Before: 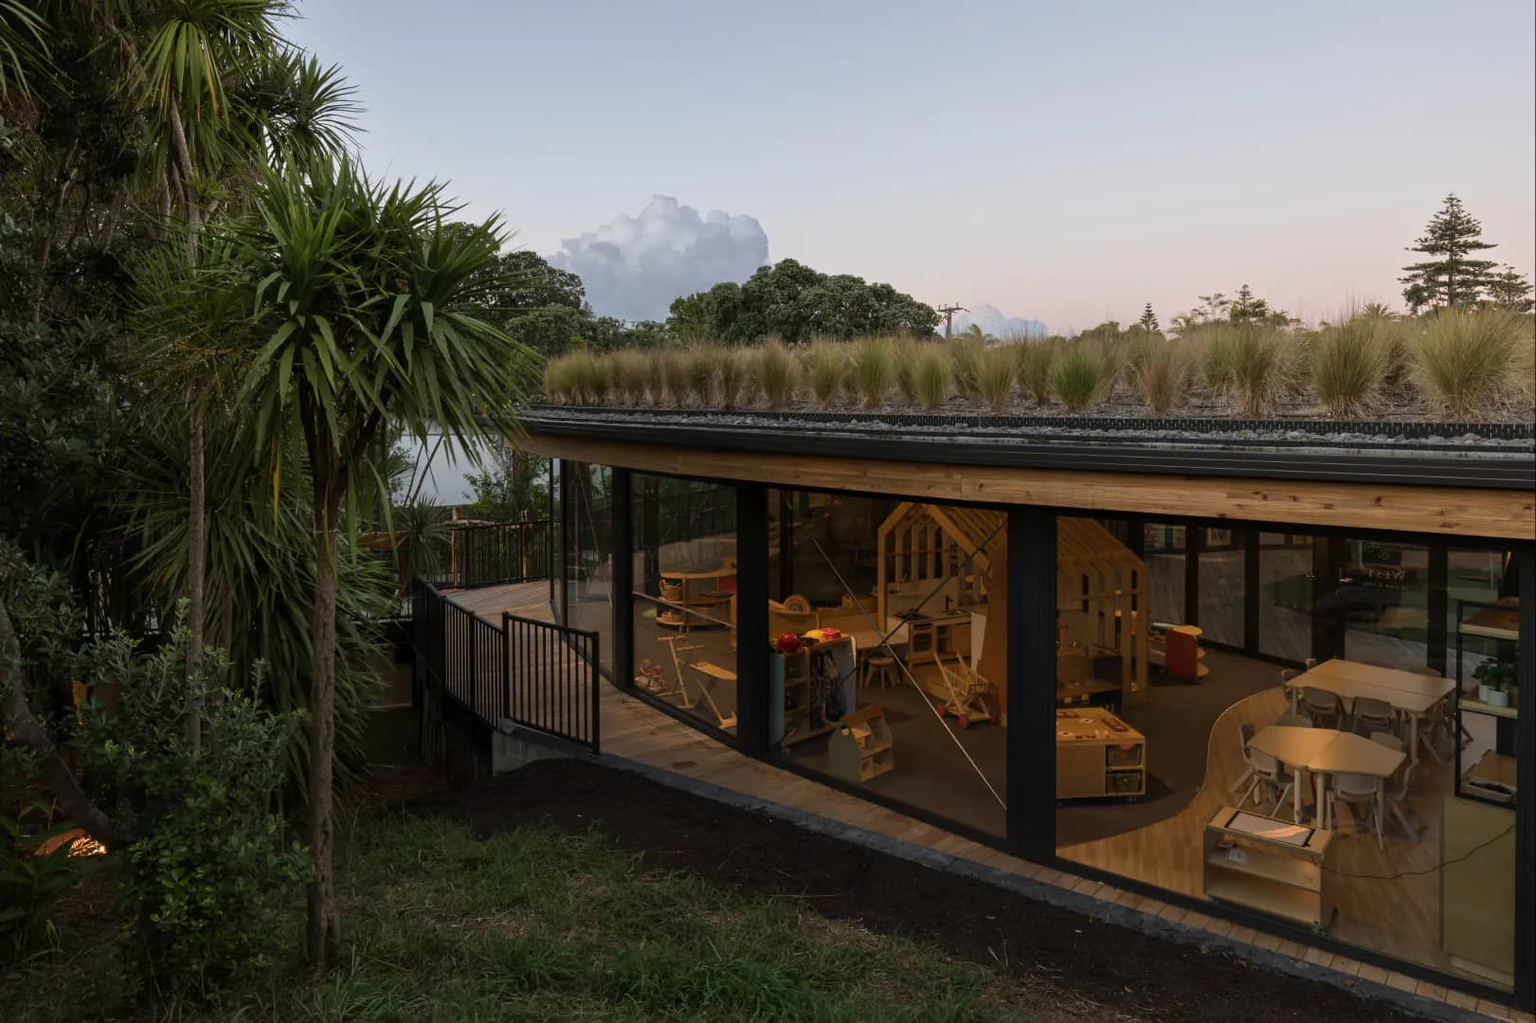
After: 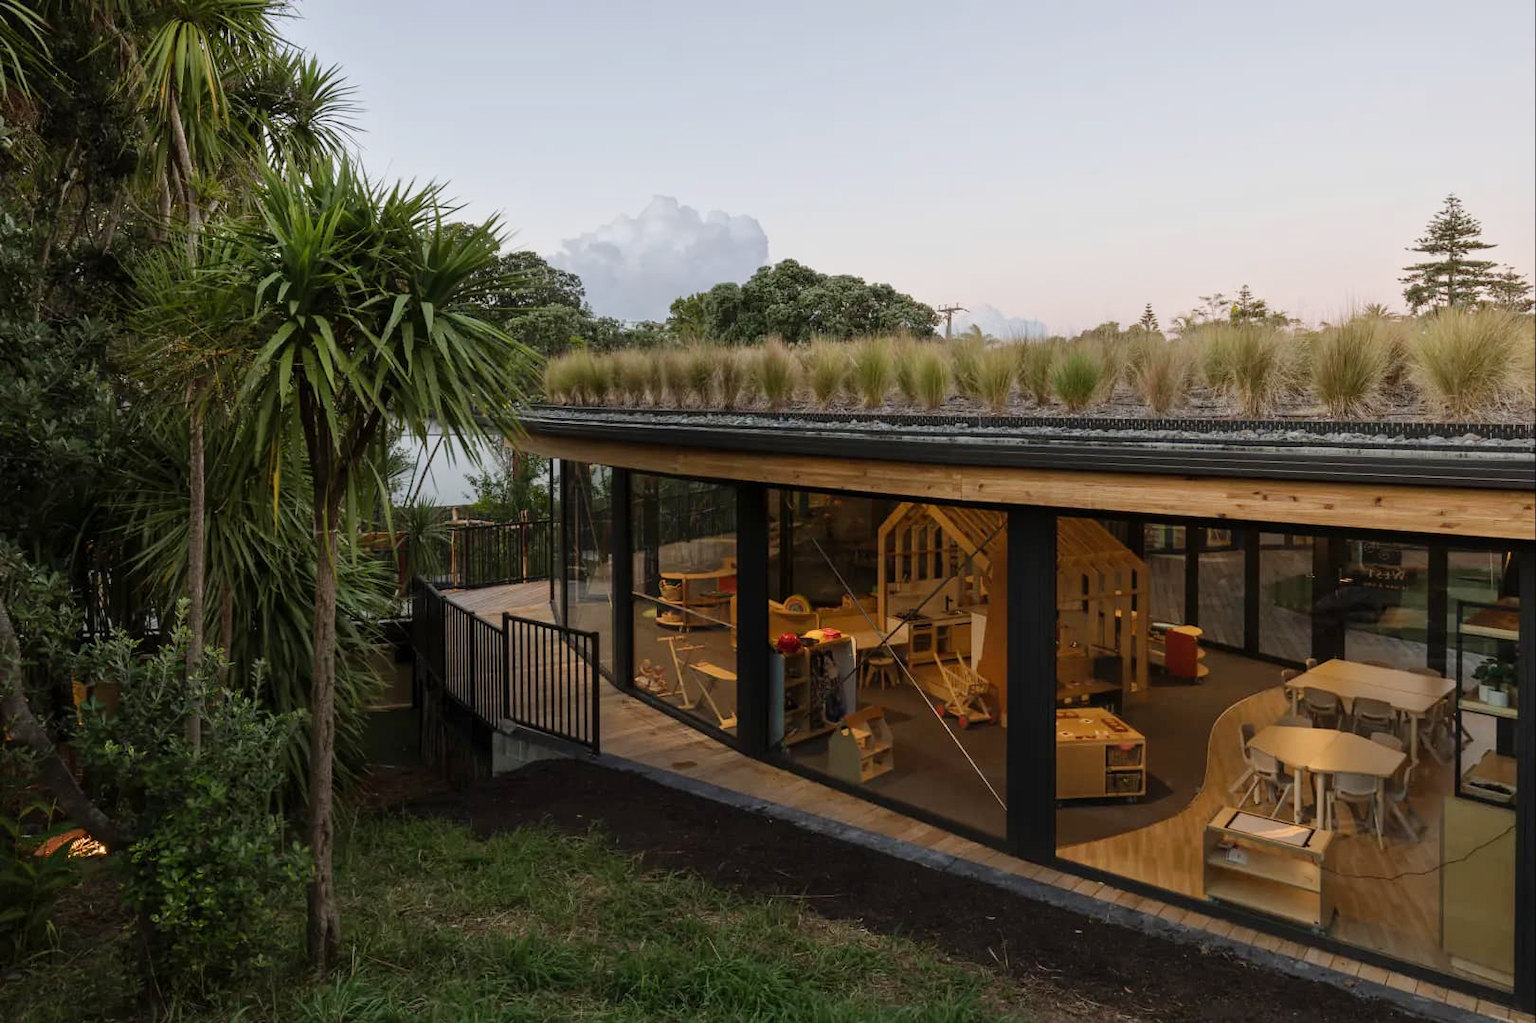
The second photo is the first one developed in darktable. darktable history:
tone equalizer: on, module defaults
tone curve: curves: ch0 [(0, 0) (0.003, 0.004) (0.011, 0.015) (0.025, 0.033) (0.044, 0.058) (0.069, 0.091) (0.1, 0.131) (0.136, 0.179) (0.177, 0.233) (0.224, 0.295) (0.277, 0.364) (0.335, 0.434) (0.399, 0.51) (0.468, 0.583) (0.543, 0.654) (0.623, 0.724) (0.709, 0.789) (0.801, 0.852) (0.898, 0.924) (1, 1)], preserve colors none
